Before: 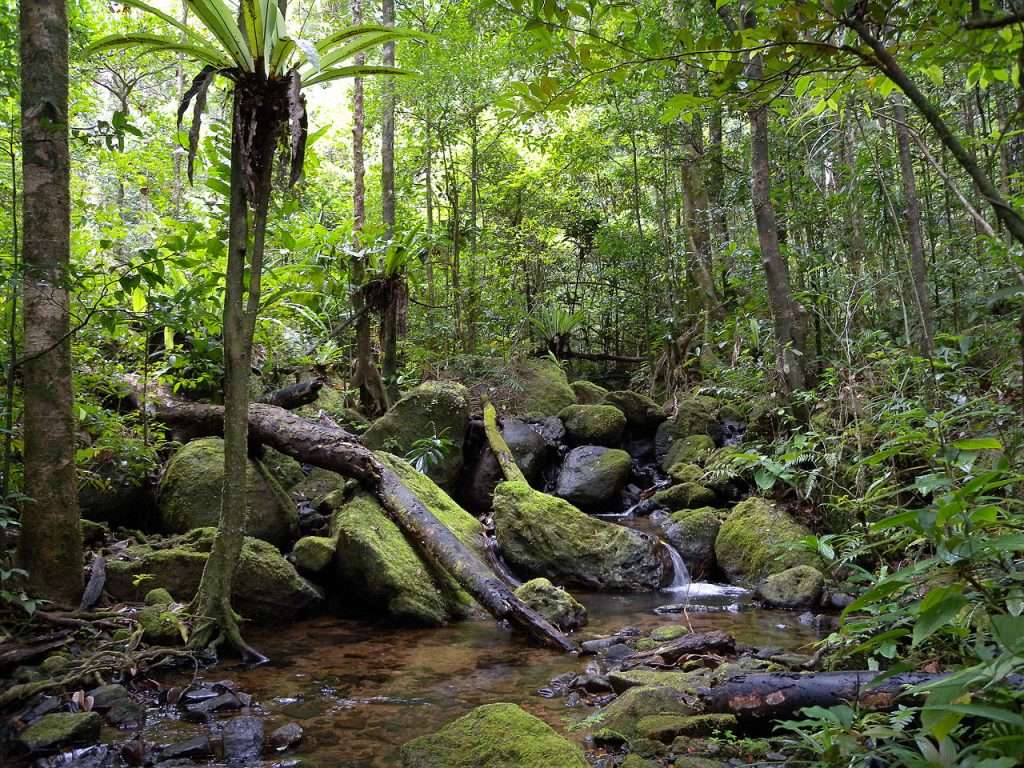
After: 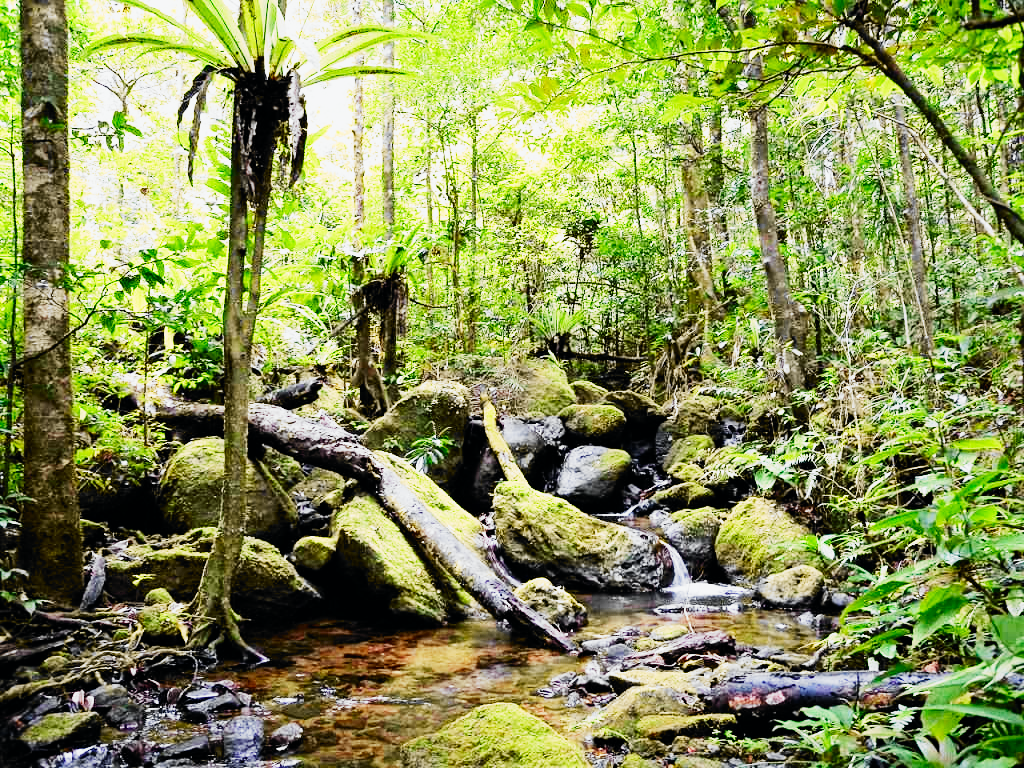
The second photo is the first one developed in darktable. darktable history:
sigmoid: contrast 2, skew -0.2, preserve hue 0%, red attenuation 0.1, red rotation 0.035, green attenuation 0.1, green rotation -0.017, blue attenuation 0.15, blue rotation -0.052, base primaries Rec2020
tone curve: curves: ch0 [(0, 0) (0.071, 0.058) (0.266, 0.268) (0.498, 0.542) (0.766, 0.807) (1, 0.983)]; ch1 [(0, 0) (0.346, 0.307) (0.408, 0.387) (0.463, 0.465) (0.482, 0.493) (0.502, 0.499) (0.517, 0.502) (0.55, 0.548) (0.597, 0.61) (0.651, 0.698) (1, 1)]; ch2 [(0, 0) (0.346, 0.34) (0.434, 0.46) (0.485, 0.494) (0.5, 0.498) (0.517, 0.506) (0.526, 0.539) (0.583, 0.603) (0.625, 0.659) (1, 1)], color space Lab, independent channels, preserve colors none
exposure: exposure 1.5 EV, compensate highlight preservation false
